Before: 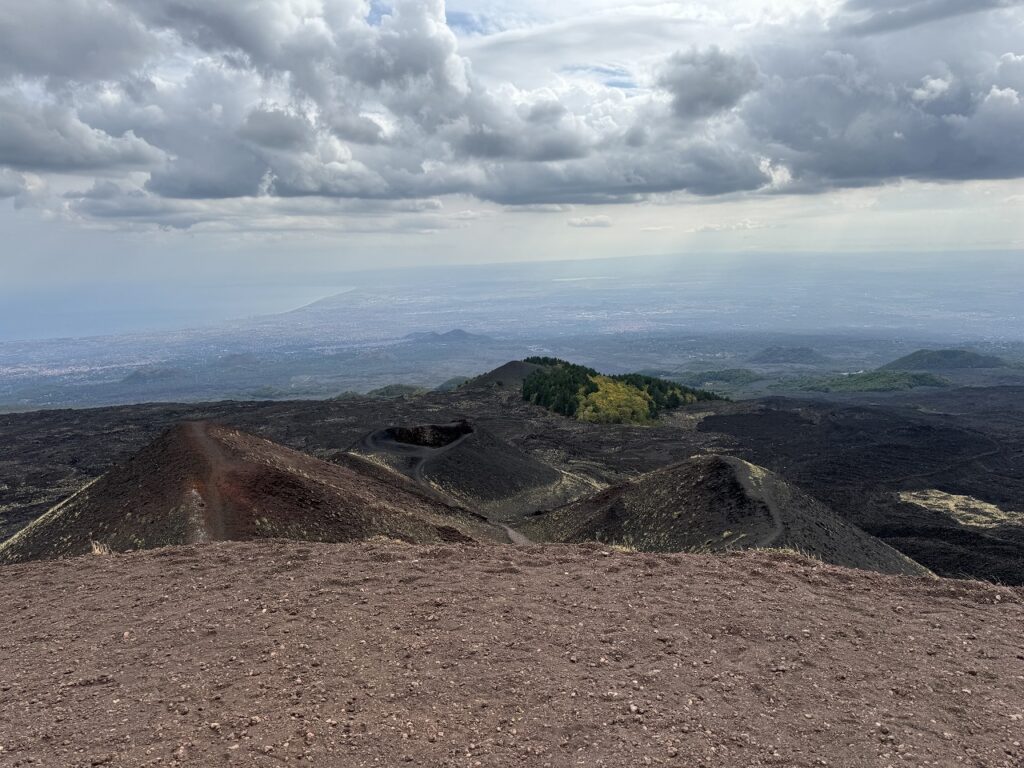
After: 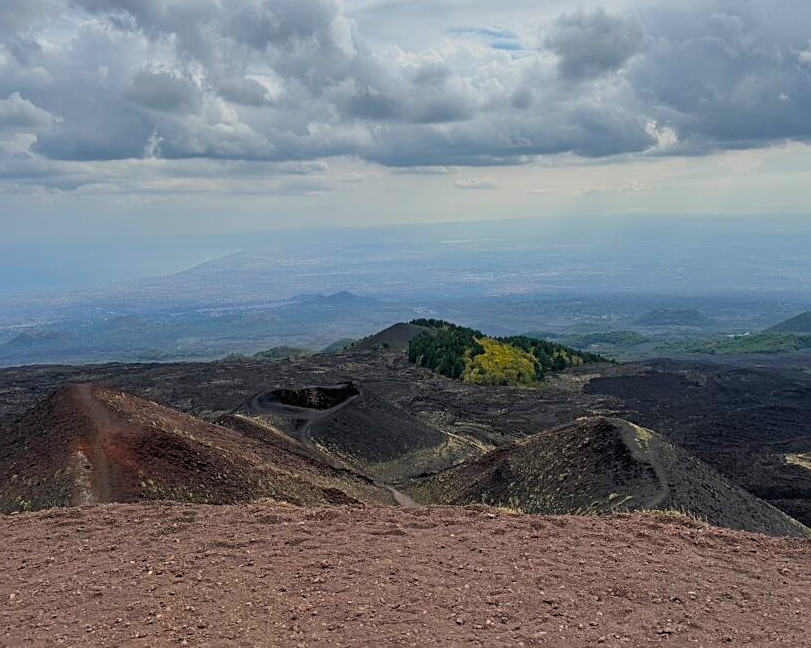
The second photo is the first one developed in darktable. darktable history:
color balance rgb: global offset › luminance 0.221%, global offset › hue 170.56°, perceptual saturation grading › global saturation 29.482%
crop: left 11.201%, top 4.978%, right 9.593%, bottom 10.628%
sharpen: on, module defaults
filmic rgb: middle gray luminance 18.25%, black relative exposure -10.45 EV, white relative exposure 3.4 EV, threshold 3.06 EV, target black luminance 0%, hardness 6.07, latitude 98.51%, contrast 0.838, shadows ↔ highlights balance 0.413%, color science v6 (2022), enable highlight reconstruction true
